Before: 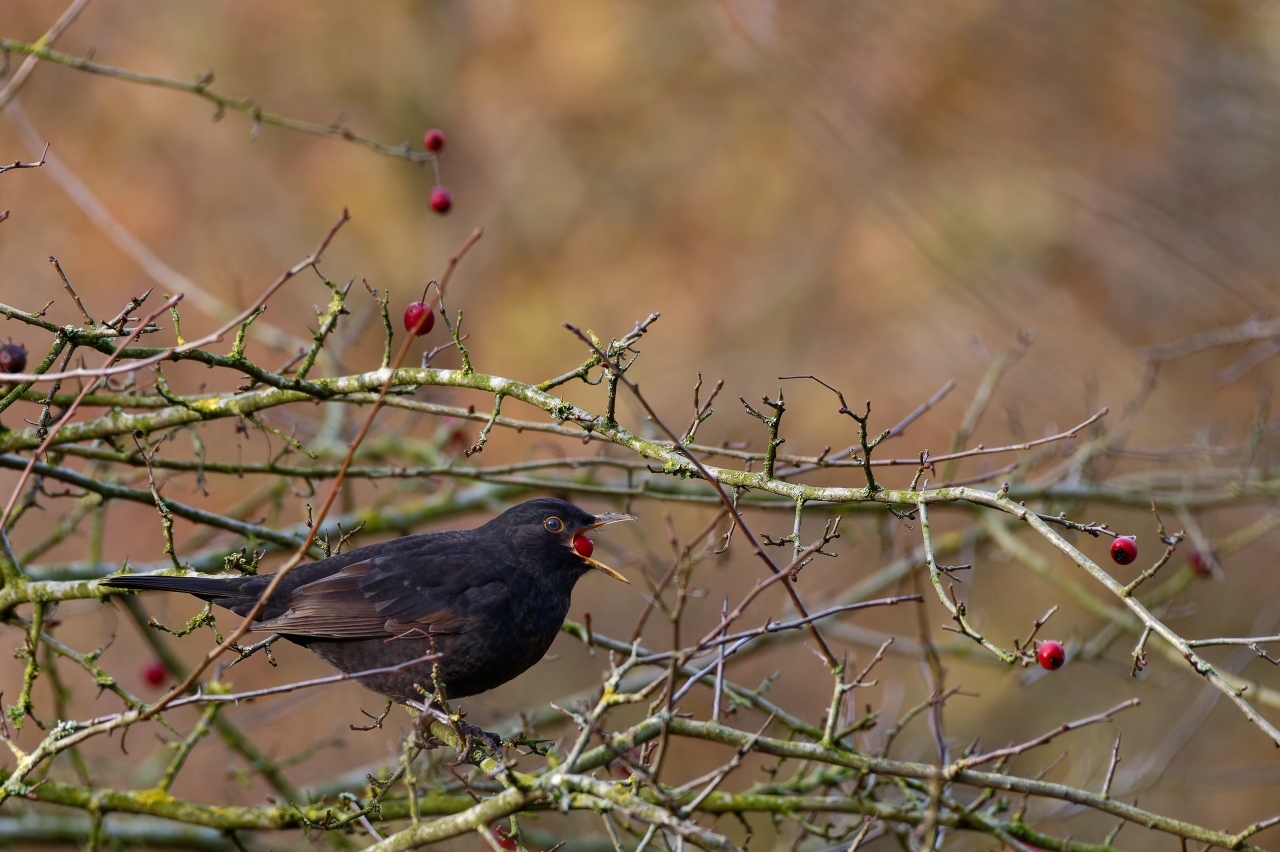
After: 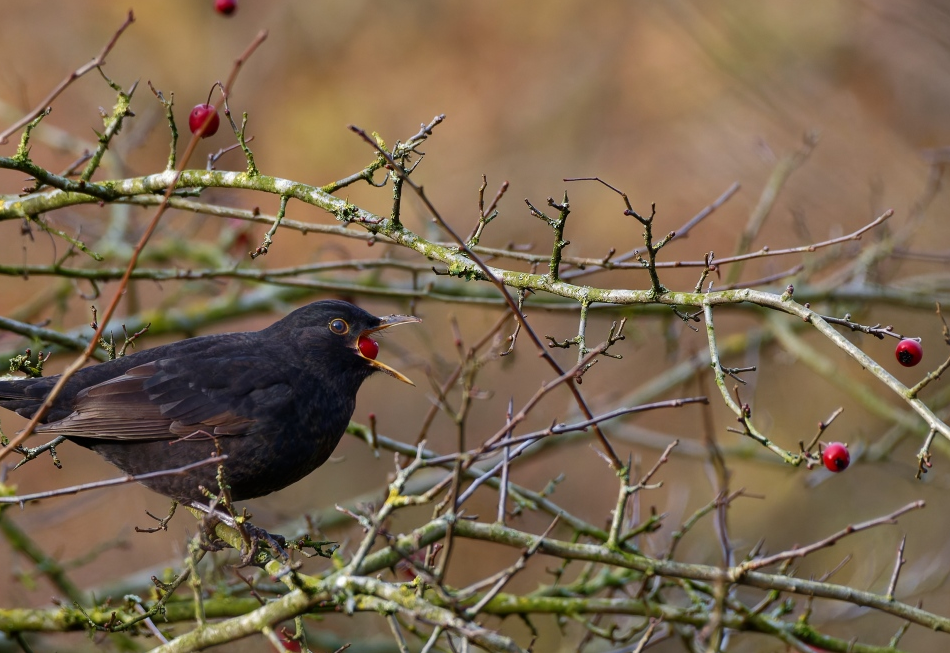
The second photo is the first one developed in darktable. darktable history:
crop: left 16.864%, top 23.318%, right 8.861%
